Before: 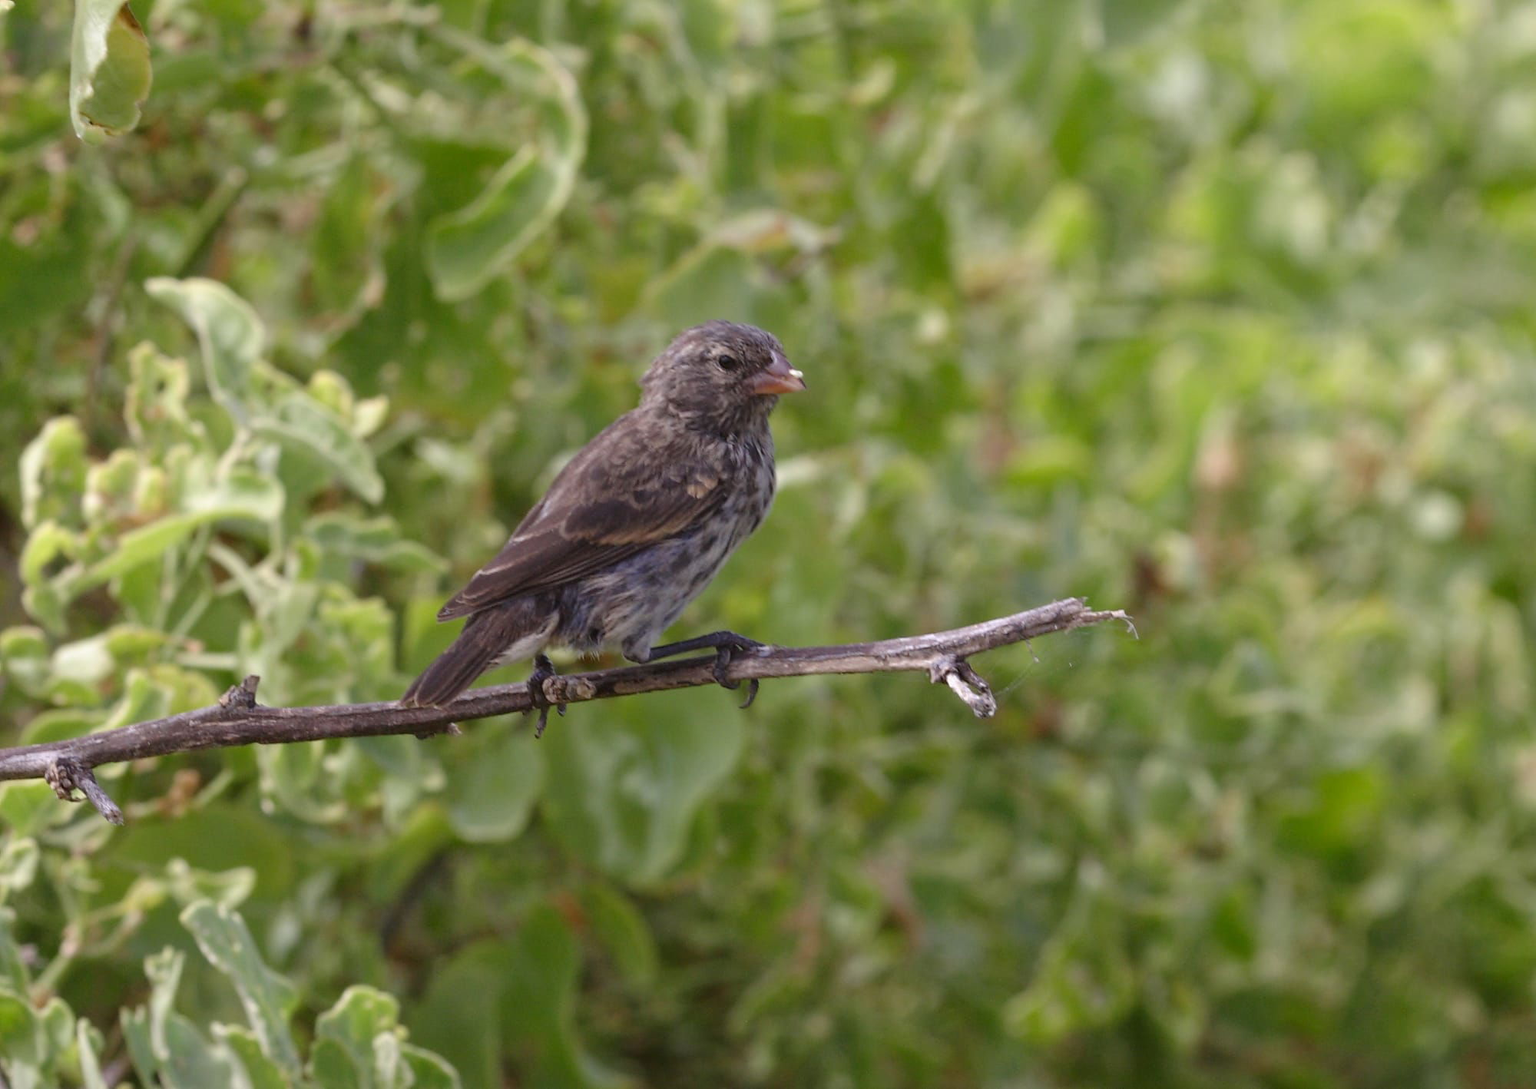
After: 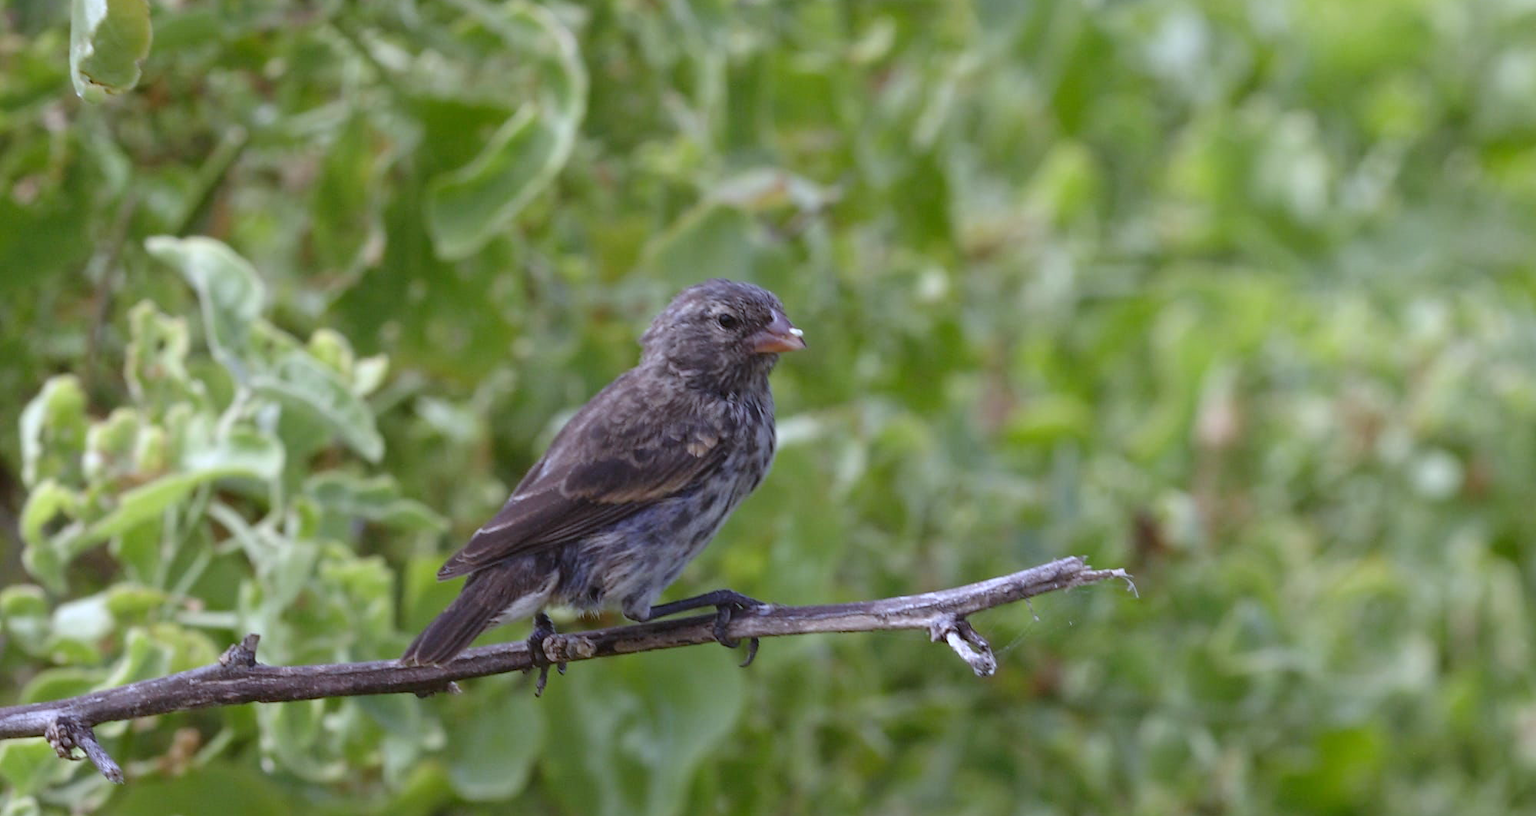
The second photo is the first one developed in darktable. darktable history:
white balance: red 0.926, green 1.003, blue 1.133
crop: top 3.857%, bottom 21.132%
